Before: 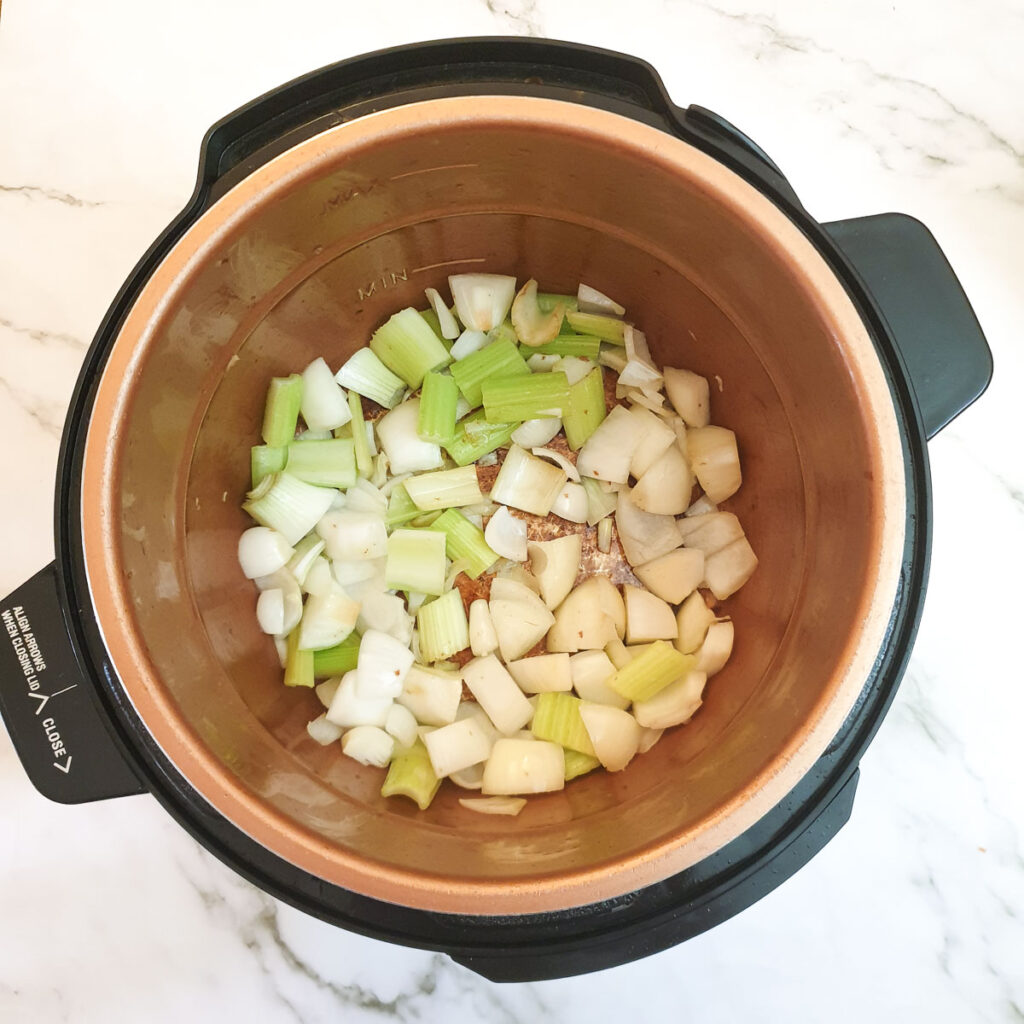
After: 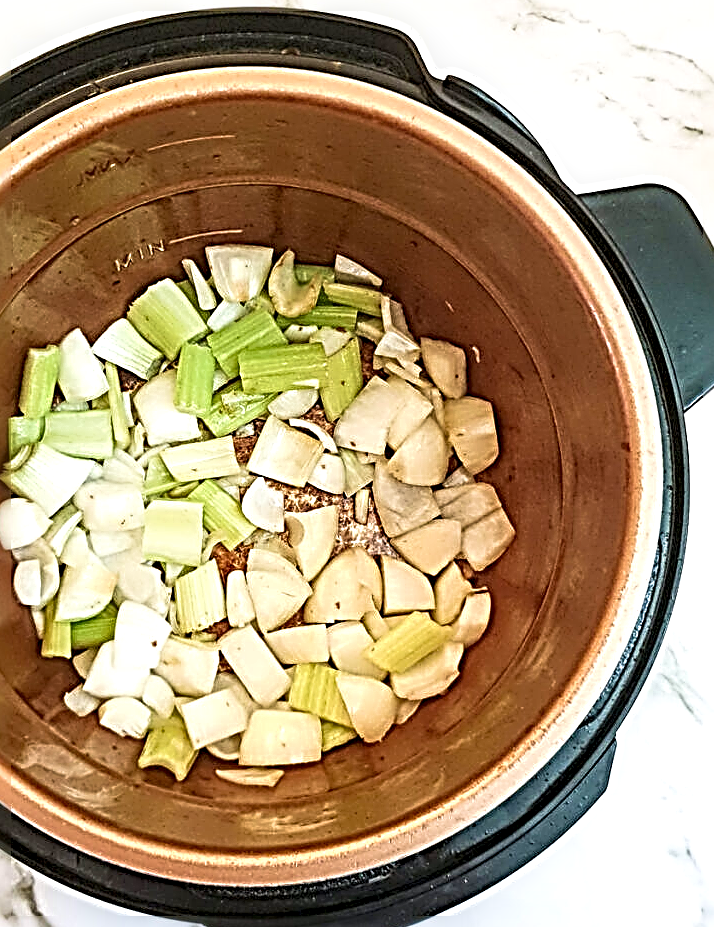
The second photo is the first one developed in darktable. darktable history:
sharpen: radius 4.047, amount 1.994
haze removal: compatibility mode true, adaptive false
local contrast: highlights 60%, shadows 60%, detail 160%
crop and rotate: left 23.786%, top 2.912%, right 6.395%, bottom 6.528%
velvia: on, module defaults
shadows and highlights: shadows -0.646, highlights 38.24
